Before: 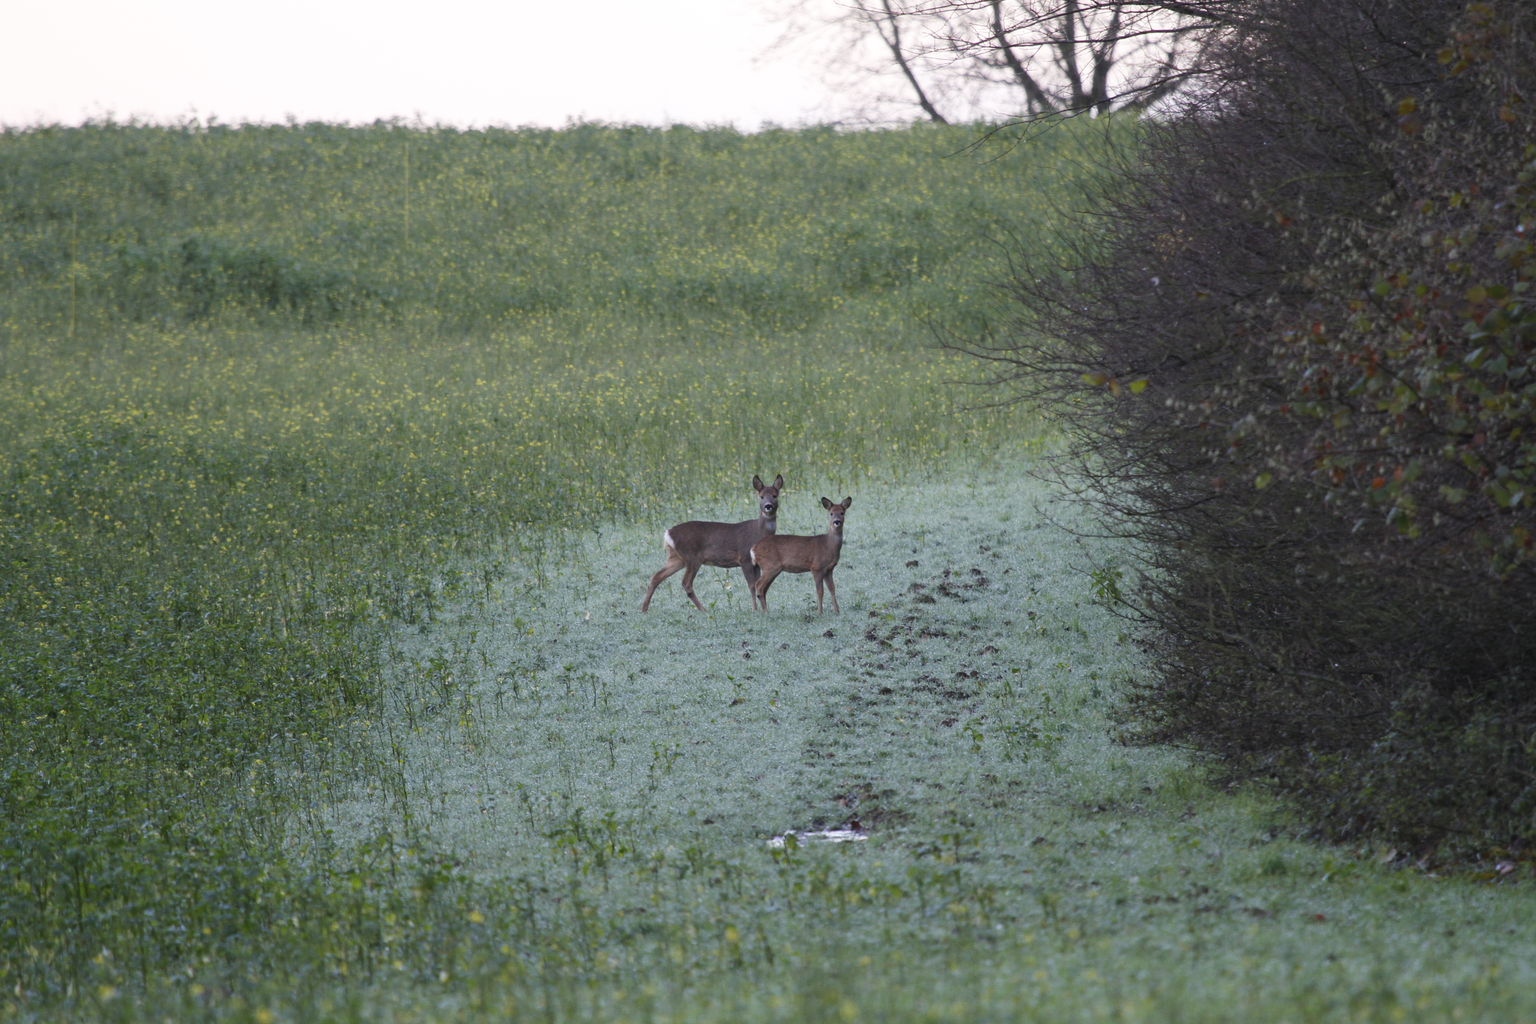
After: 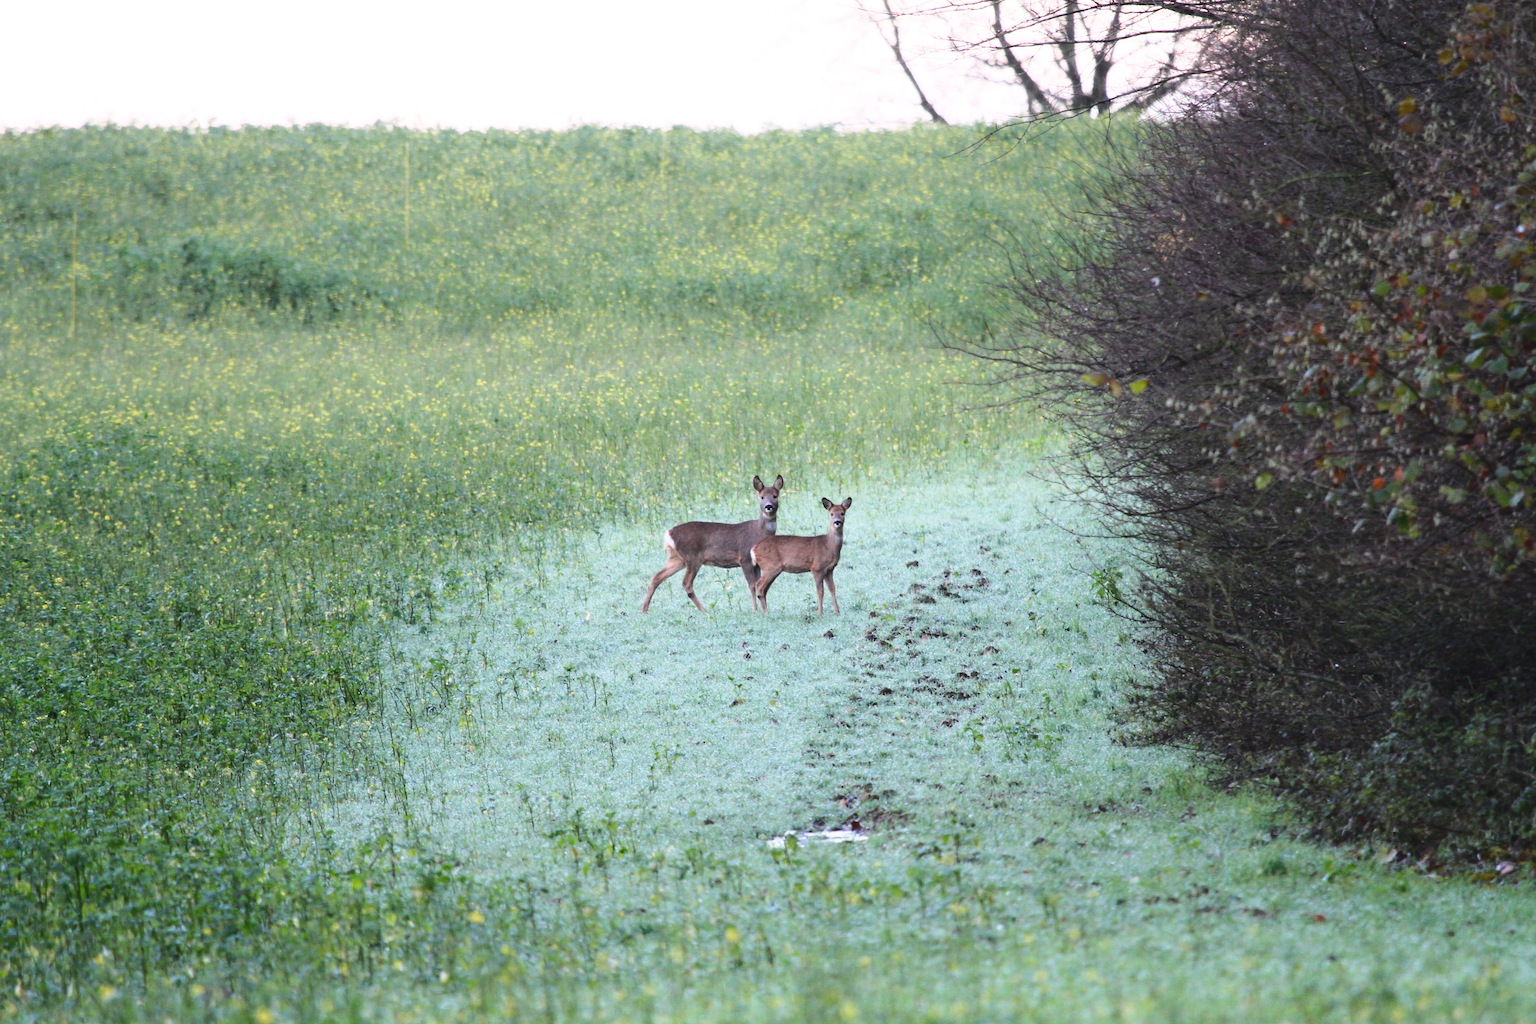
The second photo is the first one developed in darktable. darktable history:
shadows and highlights: shadows 0.048, highlights 38.61
tone curve: curves: ch0 [(0, 0) (0.003, 0.051) (0.011, 0.054) (0.025, 0.056) (0.044, 0.07) (0.069, 0.092) (0.1, 0.119) (0.136, 0.149) (0.177, 0.189) (0.224, 0.231) (0.277, 0.278) (0.335, 0.329) (0.399, 0.386) (0.468, 0.454) (0.543, 0.524) (0.623, 0.603) (0.709, 0.687) (0.801, 0.776) (0.898, 0.878) (1, 1)], color space Lab, linked channels, preserve colors none
exposure: exposure 0.201 EV, compensate highlight preservation false
base curve: curves: ch0 [(0, 0) (0.028, 0.03) (0.121, 0.232) (0.46, 0.748) (0.859, 0.968) (1, 1)]
